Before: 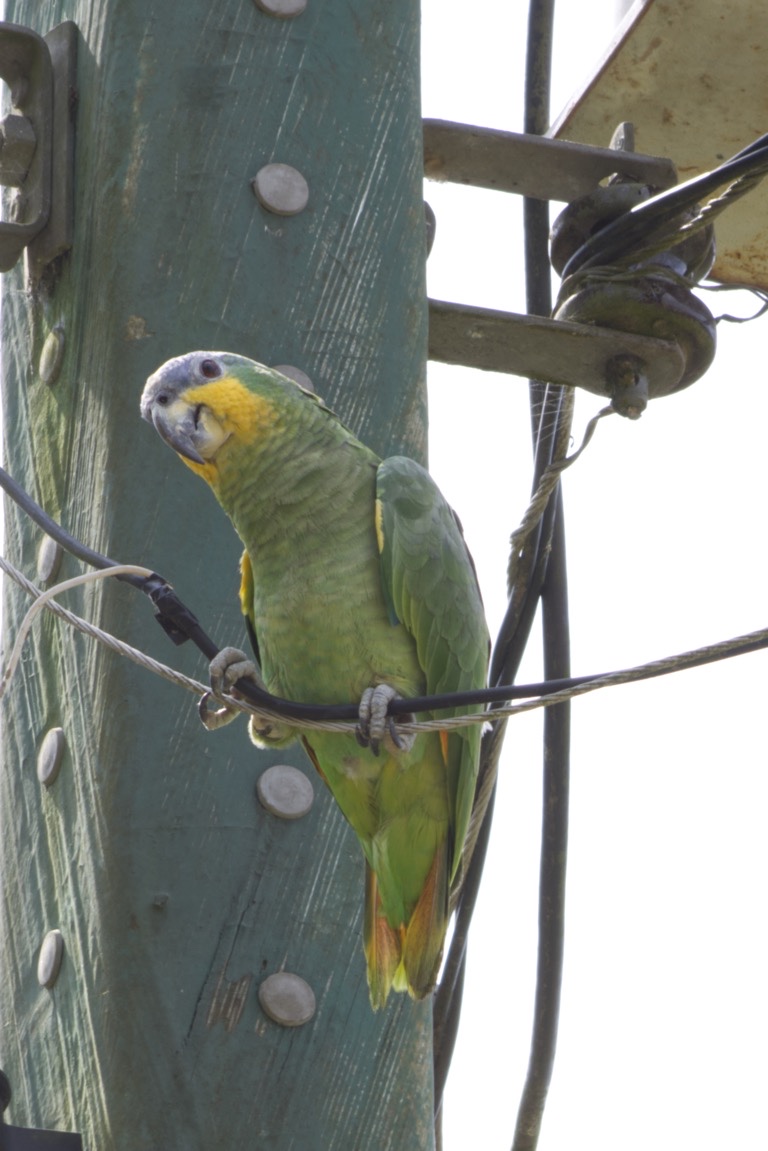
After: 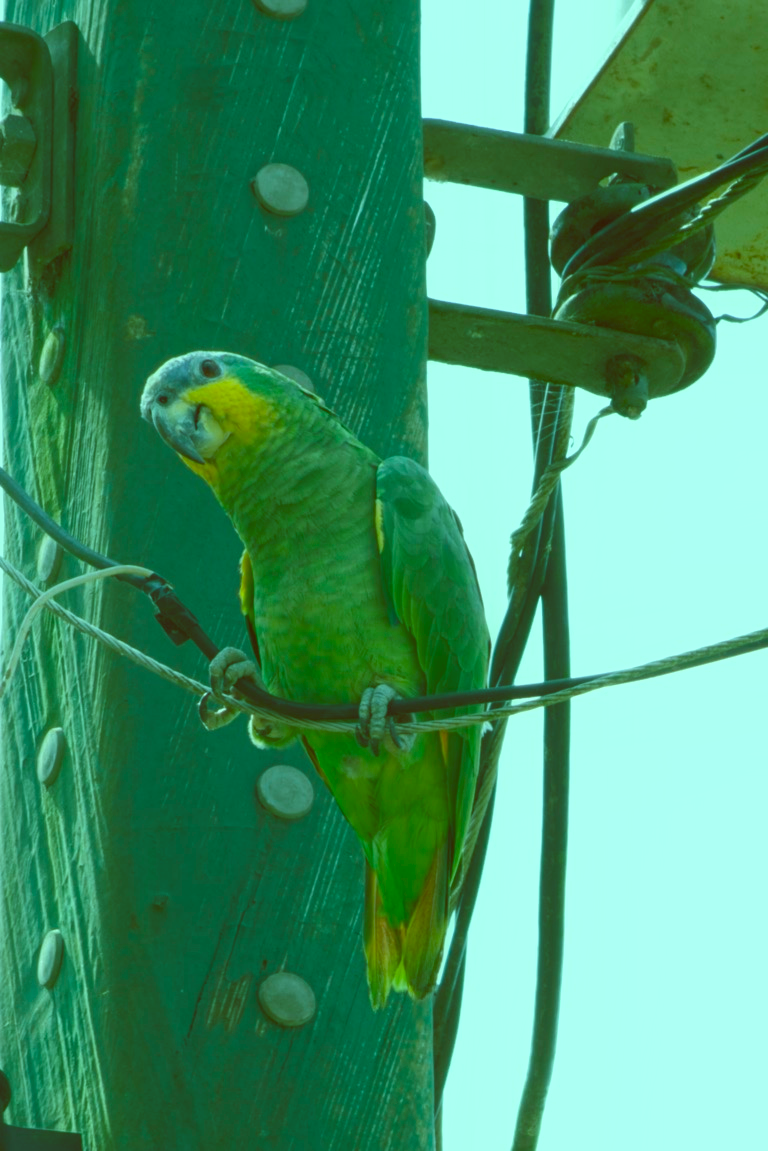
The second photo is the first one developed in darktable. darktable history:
color balance: lift [1, 1.015, 0.987, 0.985], gamma [1, 0.959, 1.042, 0.958], gain [0.927, 0.938, 1.072, 0.928], contrast 1.5%
color balance rgb: shadows lift › chroma 11.71%, shadows lift › hue 133.46°, power › chroma 2.15%, power › hue 166.83°, highlights gain › chroma 4%, highlights gain › hue 200.2°, perceptual saturation grading › global saturation 18.05%
contrast equalizer: y [[0.439, 0.44, 0.442, 0.457, 0.493, 0.498], [0.5 ×6], [0.5 ×6], [0 ×6], [0 ×6]], mix 0.59
